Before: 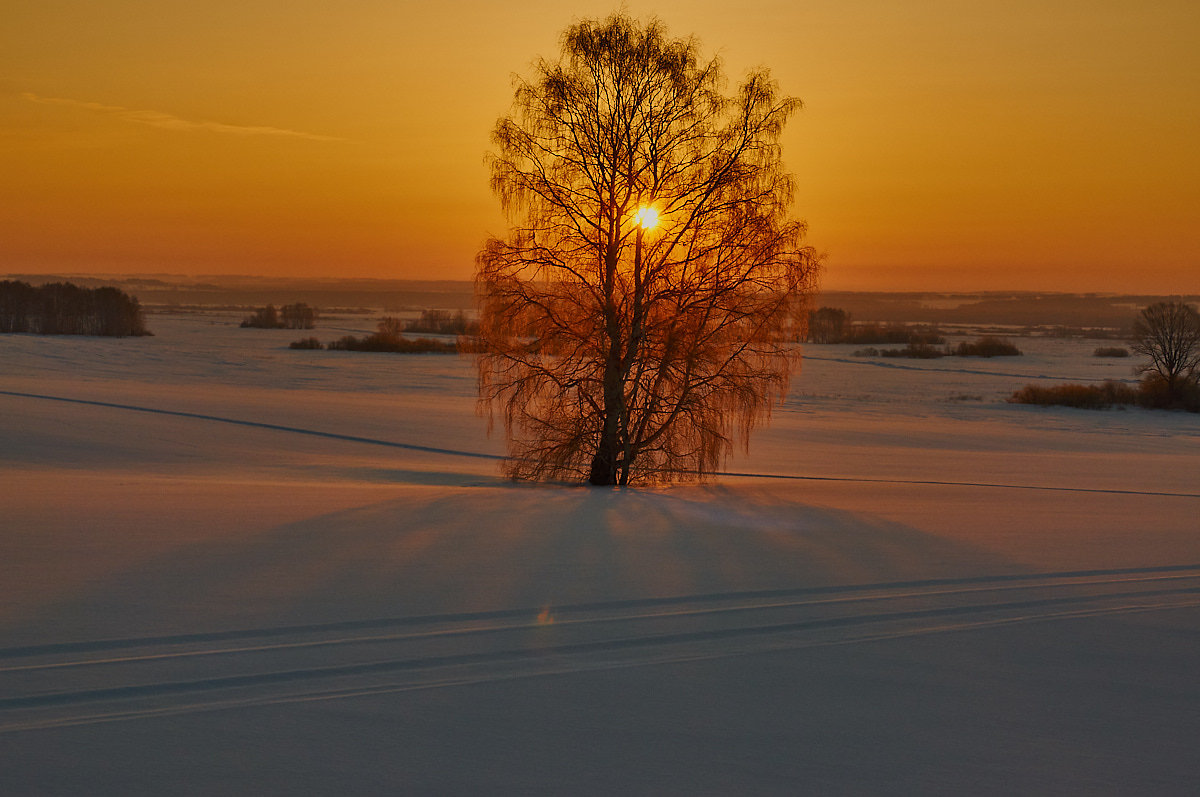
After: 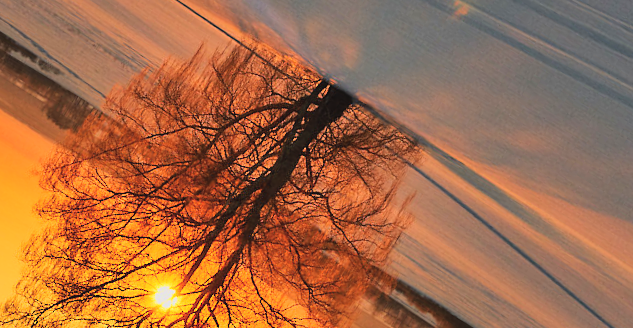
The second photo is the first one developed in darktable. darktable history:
tone equalizer: -7 EV 0.154 EV, -6 EV 0.619 EV, -5 EV 1.19 EV, -4 EV 1.3 EV, -3 EV 1.18 EV, -2 EV 0.6 EV, -1 EV 0.15 EV, edges refinement/feathering 500, mask exposure compensation -1.57 EV, preserve details no
crop and rotate: angle 148.65°, left 9.169%, top 15.643%, right 4.376%, bottom 16.908%
exposure: black level correction -0.005, exposure 0.055 EV, compensate exposure bias true, compensate highlight preservation false
